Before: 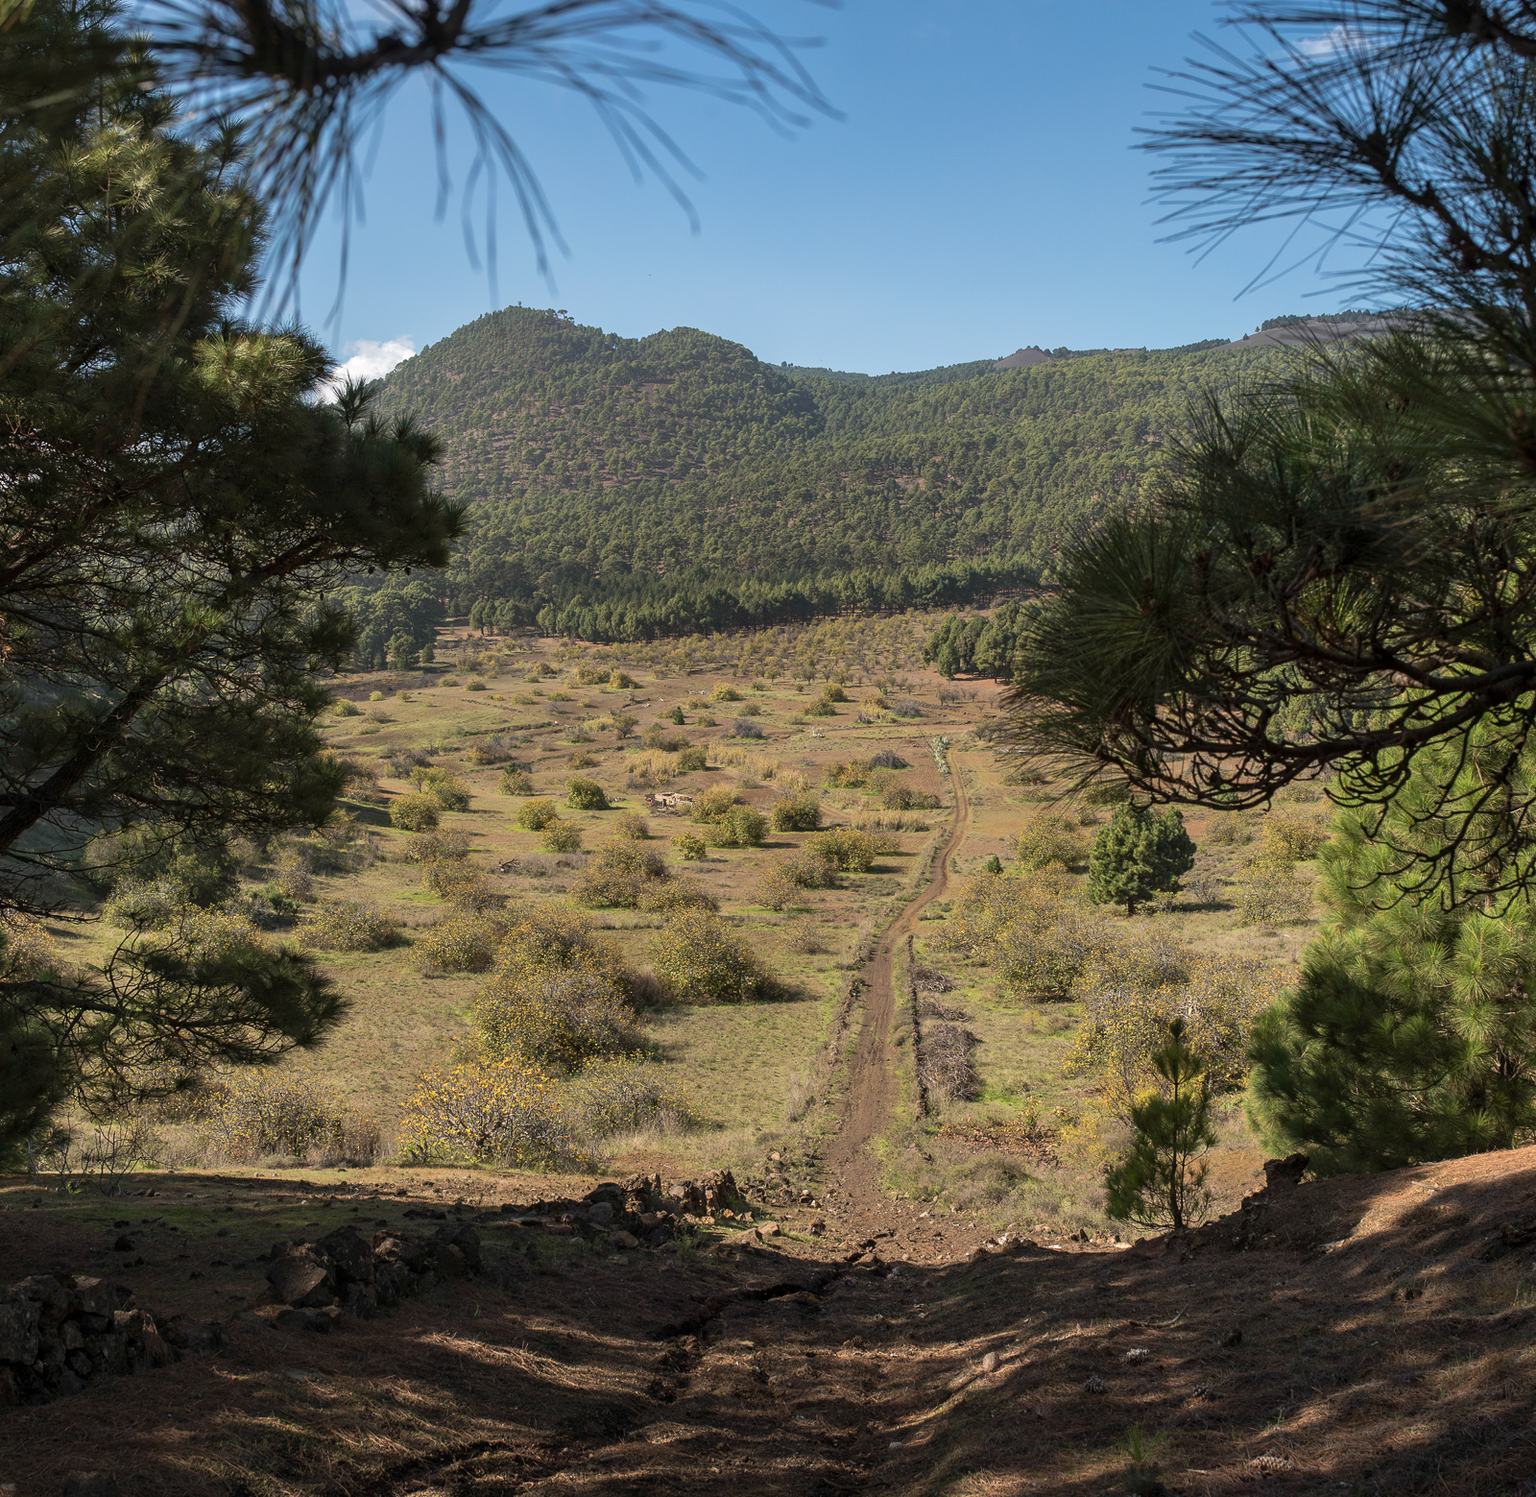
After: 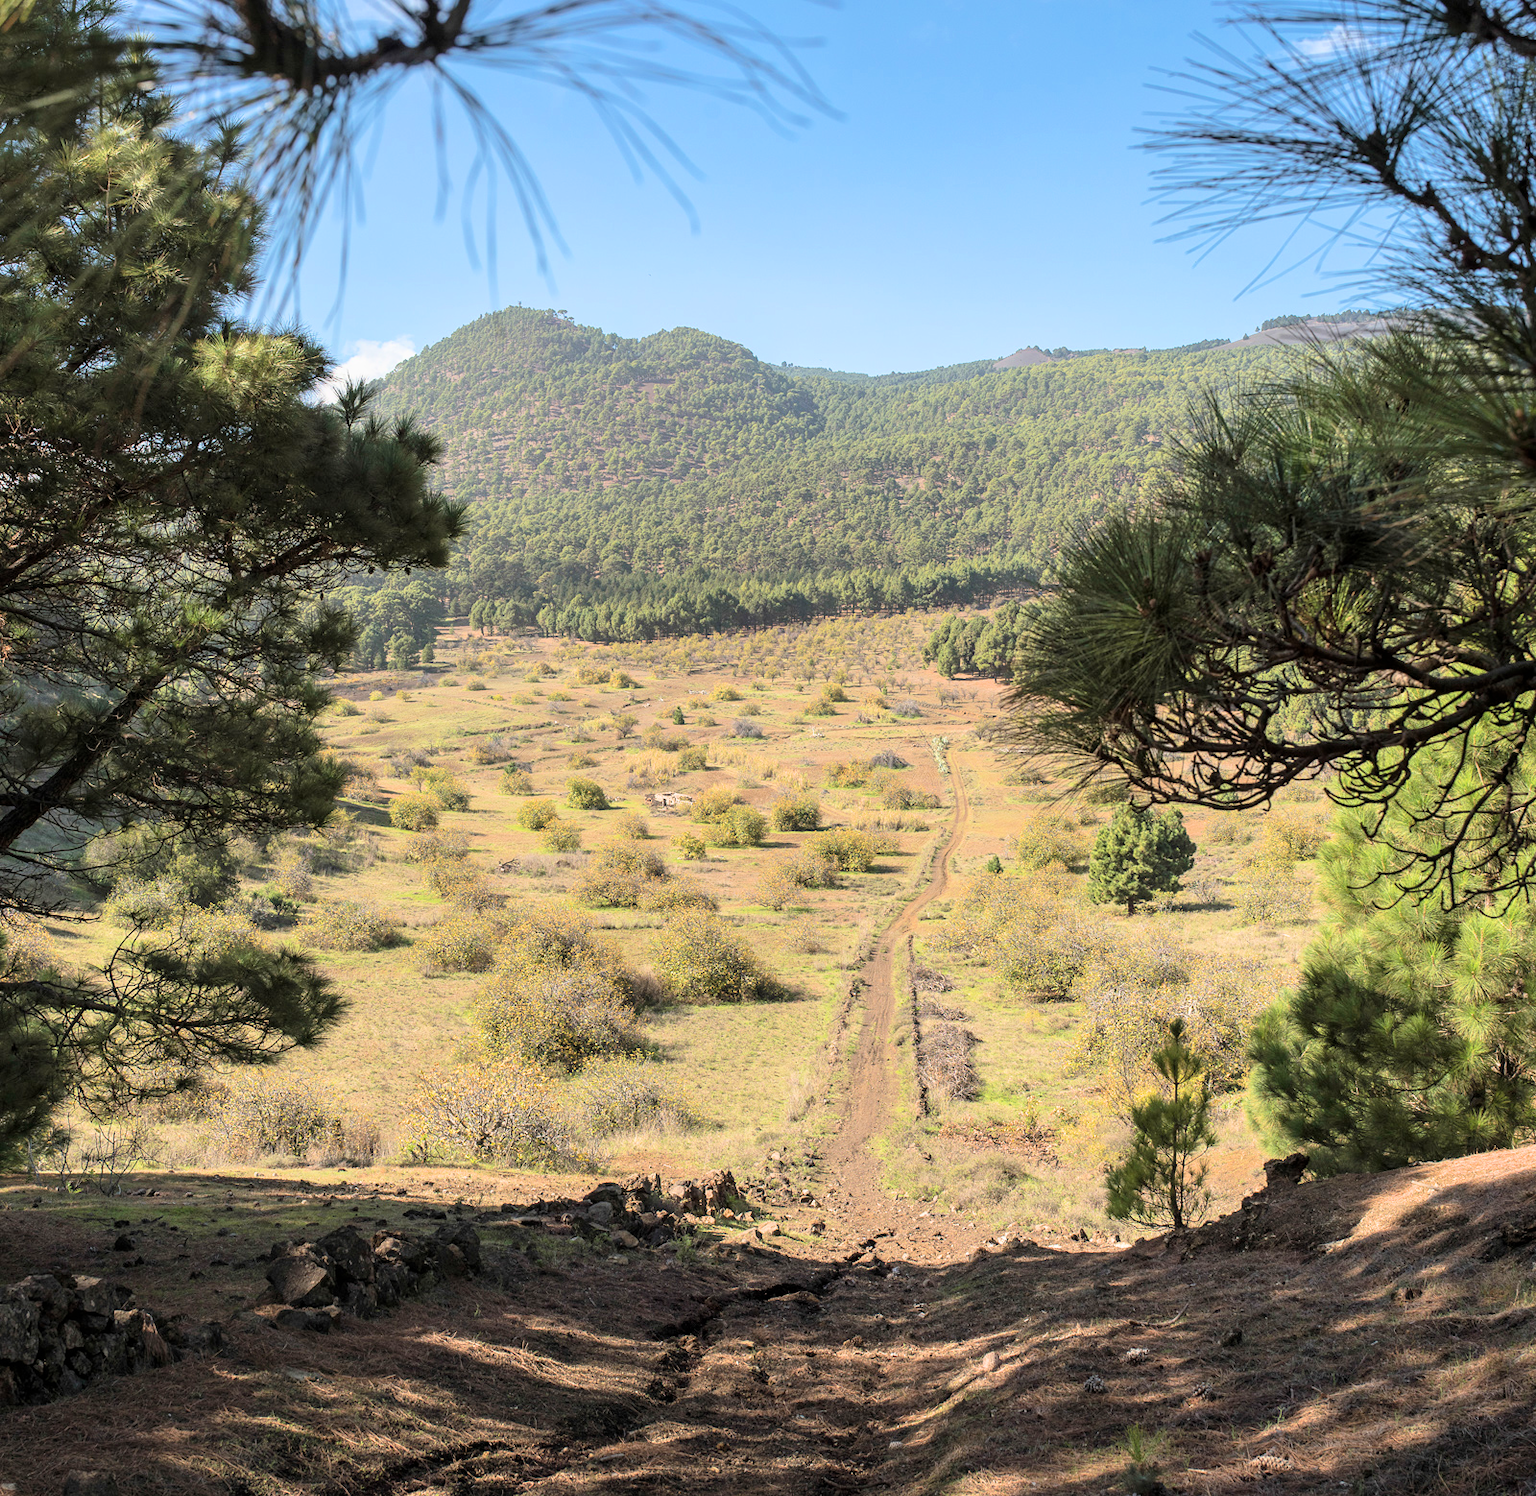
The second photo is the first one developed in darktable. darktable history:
exposure: black level correction 0, exposure 1.6 EV, compensate exposure bias true, compensate highlight preservation false
filmic rgb: black relative exposure -7.65 EV, white relative exposure 4.56 EV, hardness 3.61, color science v6 (2022)
tone equalizer: on, module defaults
